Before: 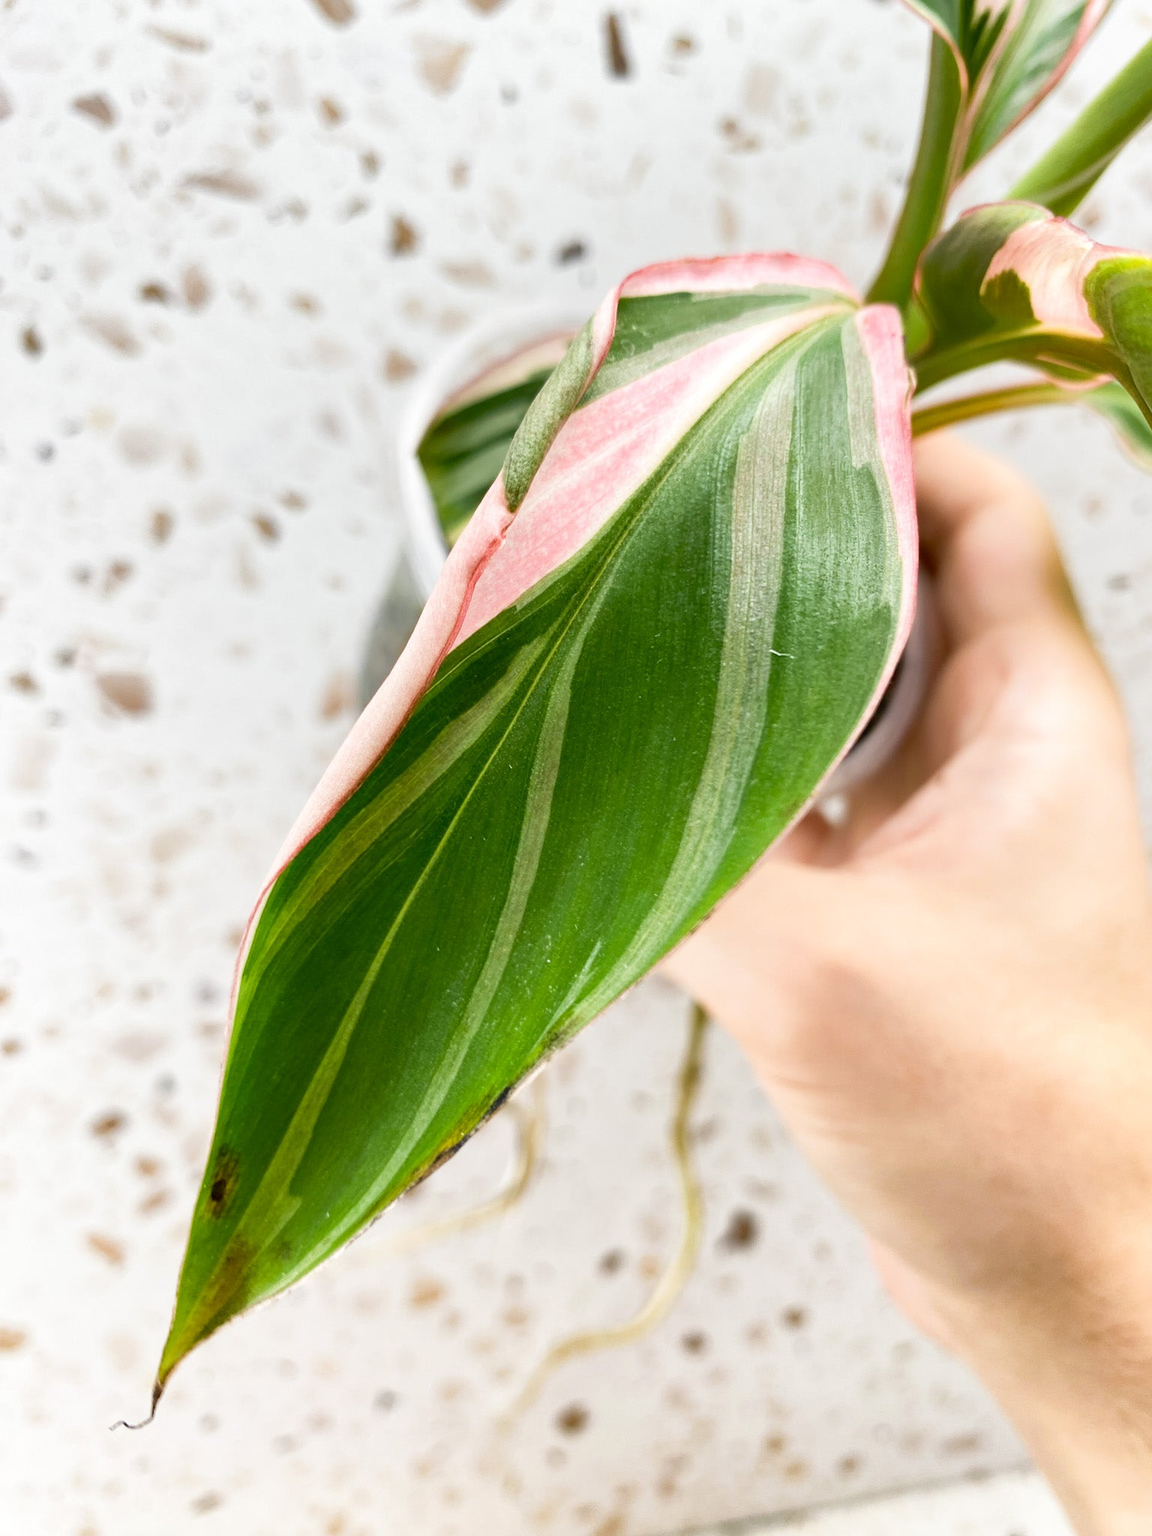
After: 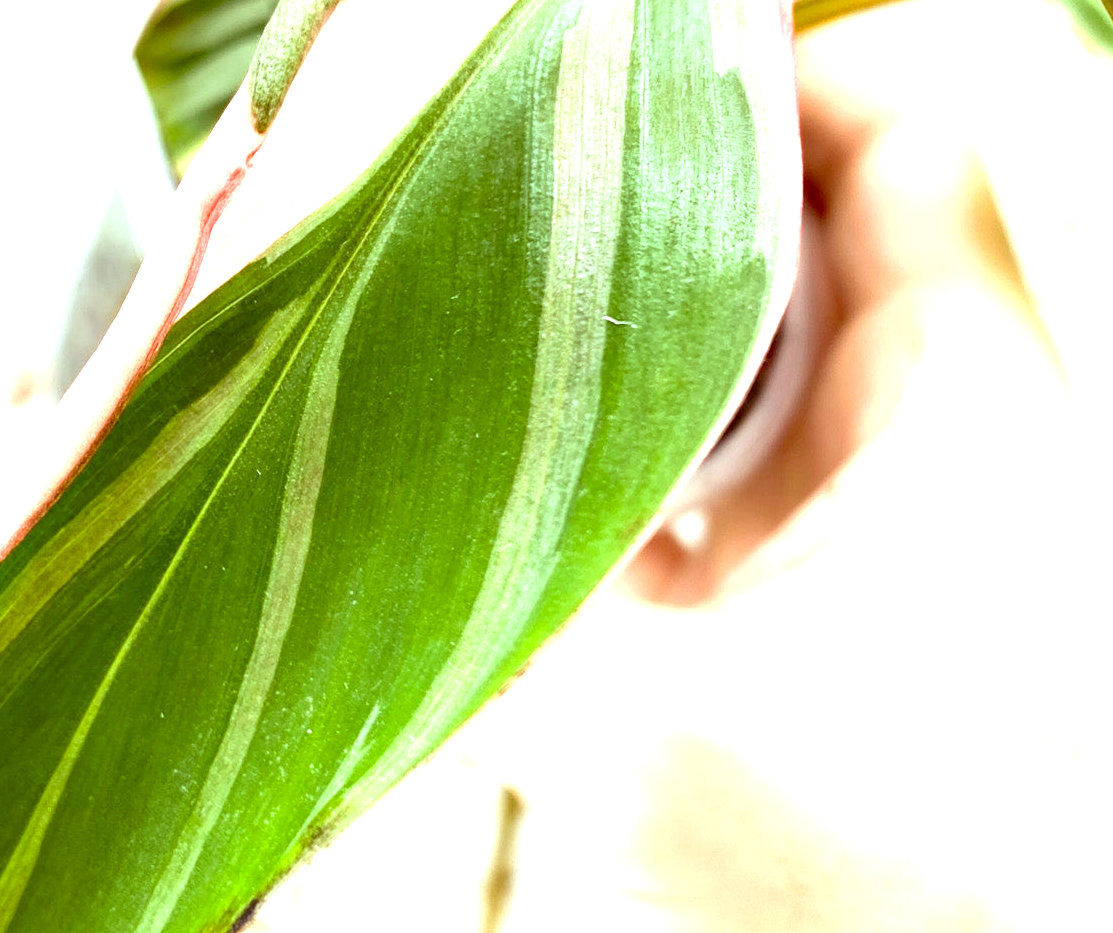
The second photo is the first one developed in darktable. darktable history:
crop and rotate: left 27.519%, top 26.894%, bottom 27.505%
exposure: black level correction 0.001, exposure 1.116 EV, compensate exposure bias true, compensate highlight preservation false
color correction: highlights a* -7.16, highlights b* -0.167, shadows a* 20.07, shadows b* 11.81
